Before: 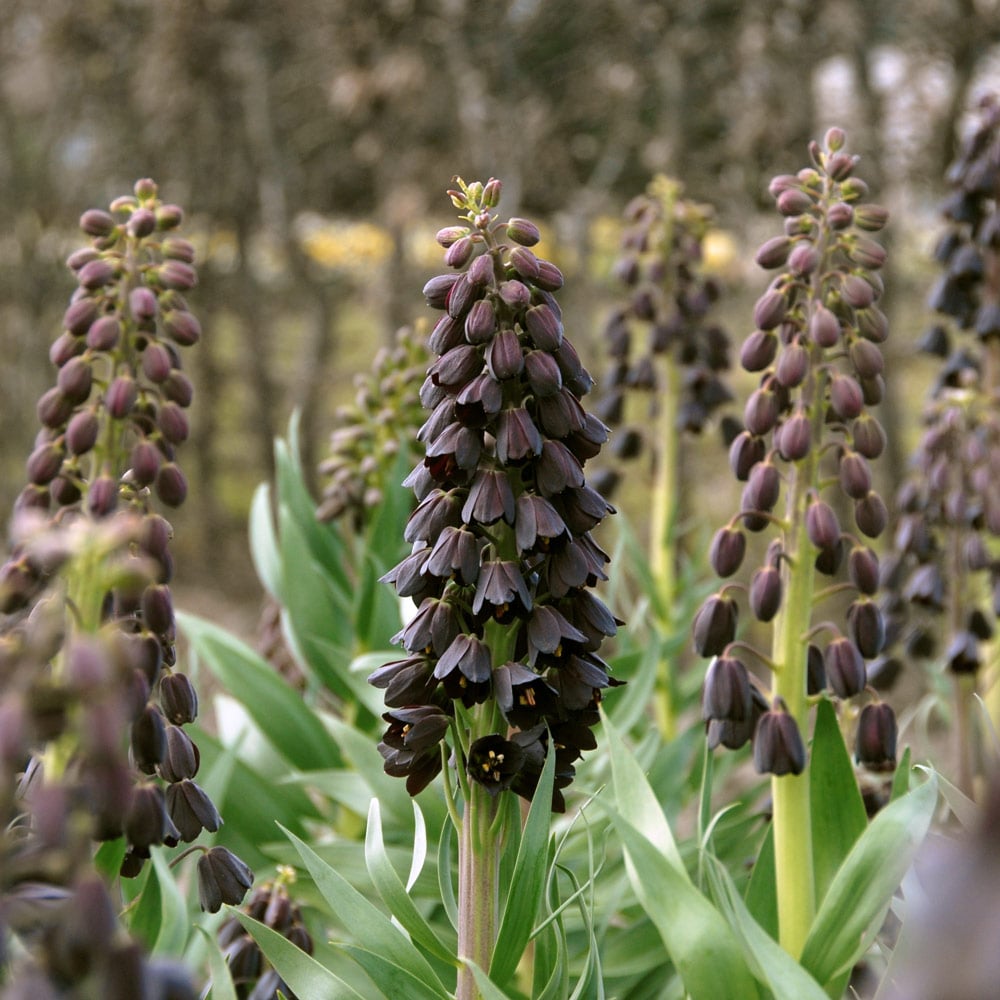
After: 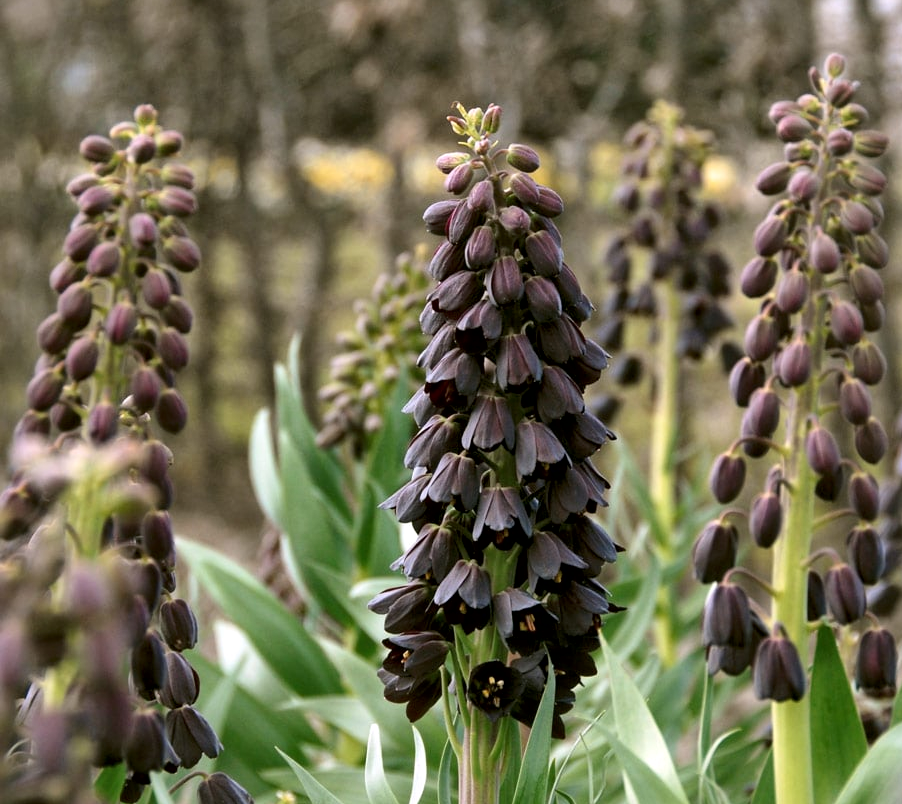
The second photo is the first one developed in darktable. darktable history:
local contrast: mode bilateral grid, contrast 21, coarseness 50, detail 150%, midtone range 0.2
crop: top 7.495%, right 9.709%, bottom 12.052%
